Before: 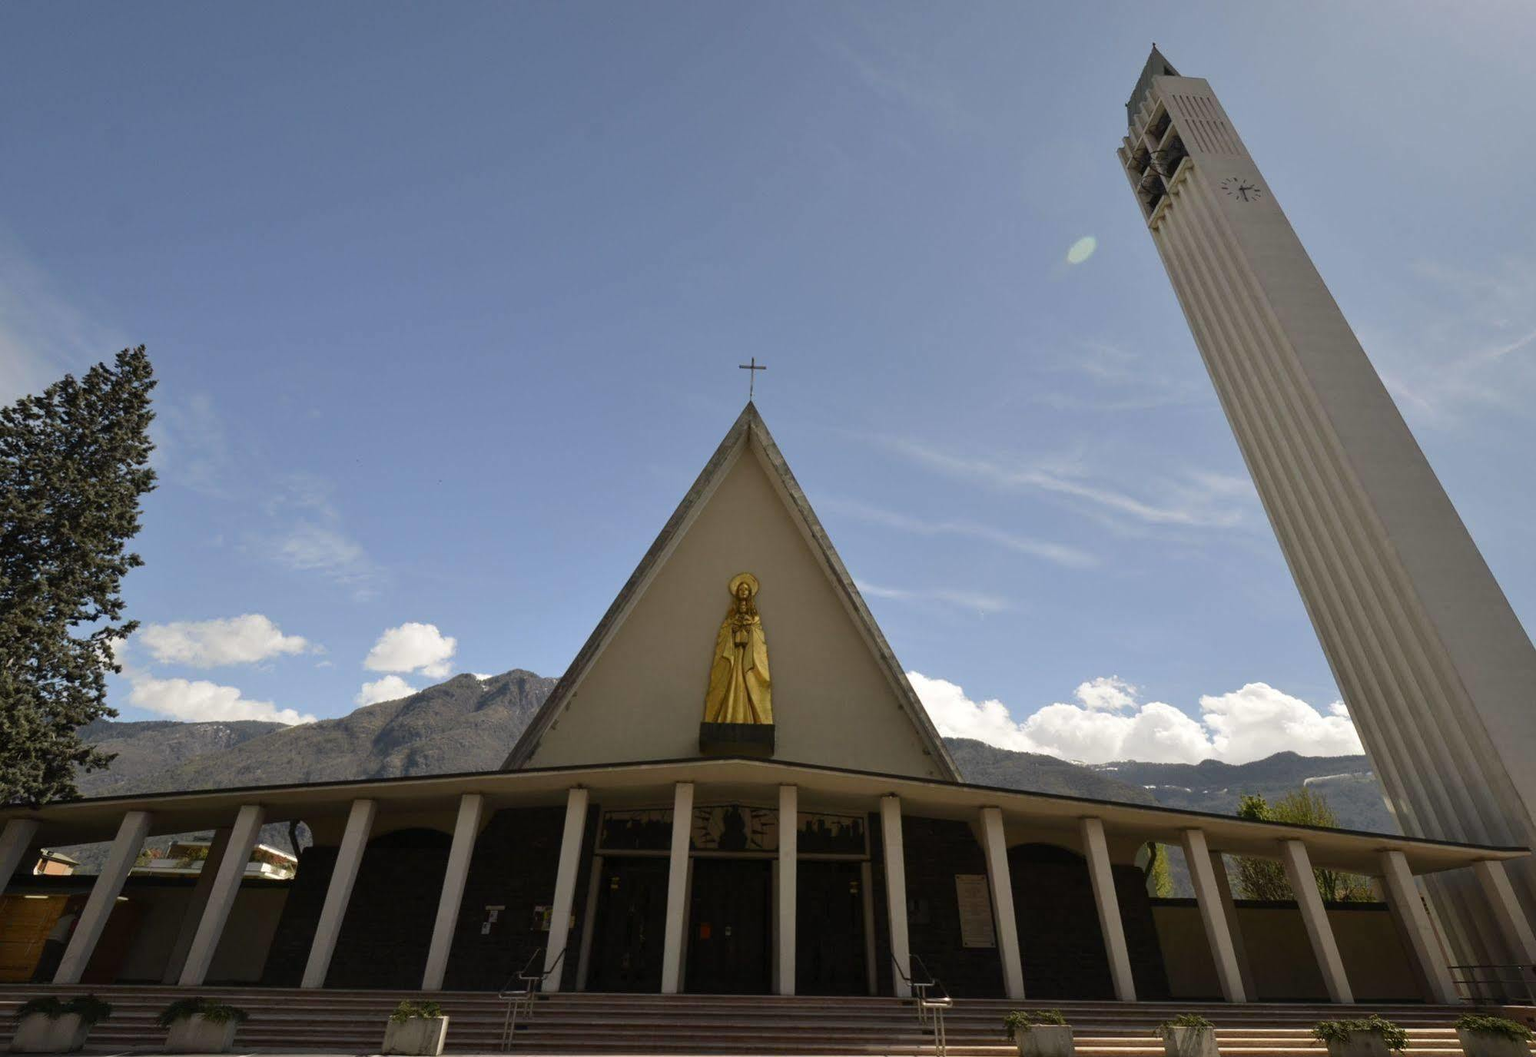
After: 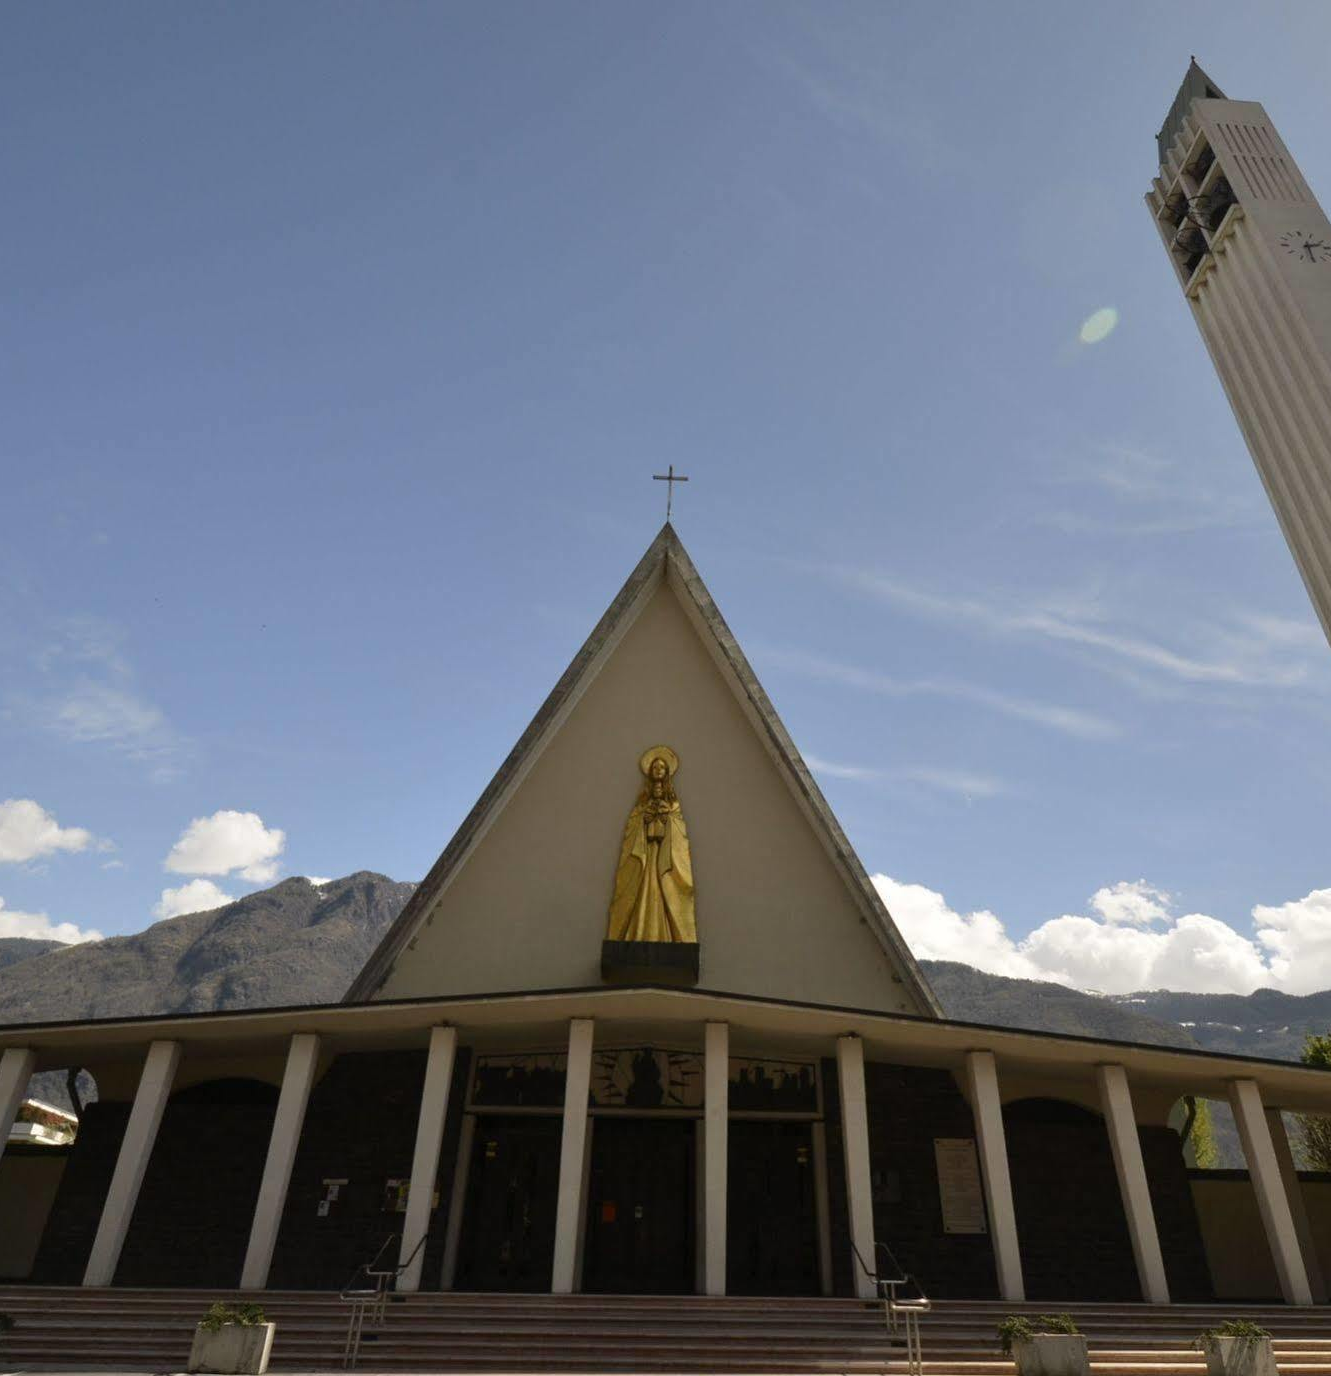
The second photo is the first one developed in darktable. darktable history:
crop and rotate: left 15.488%, right 17.906%
